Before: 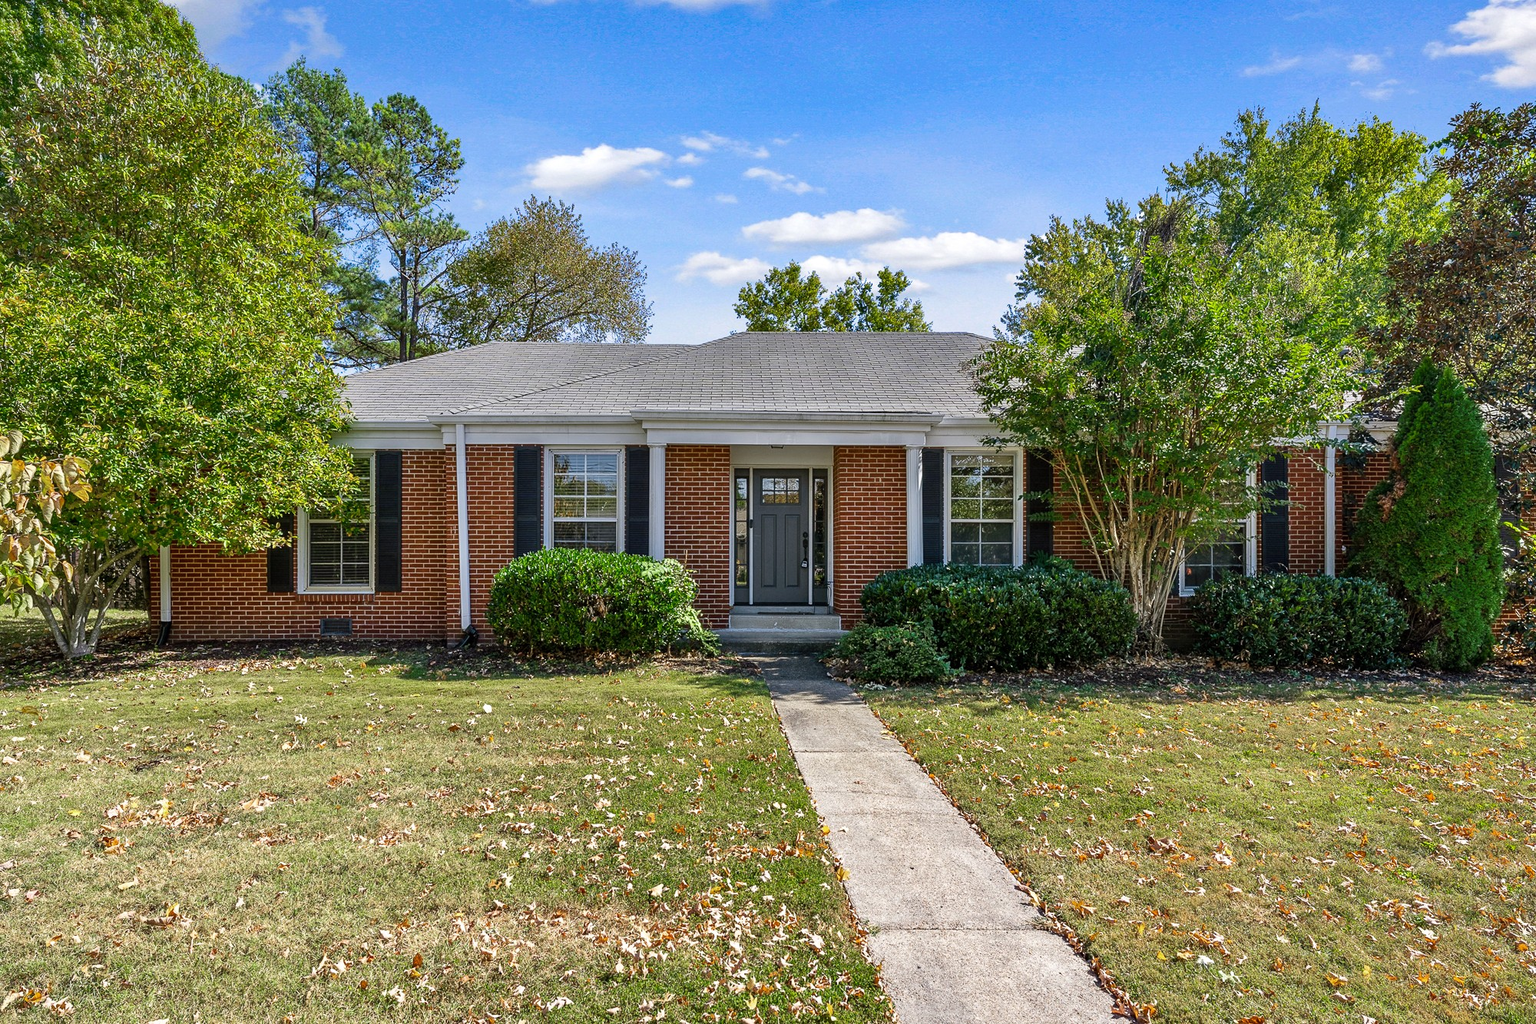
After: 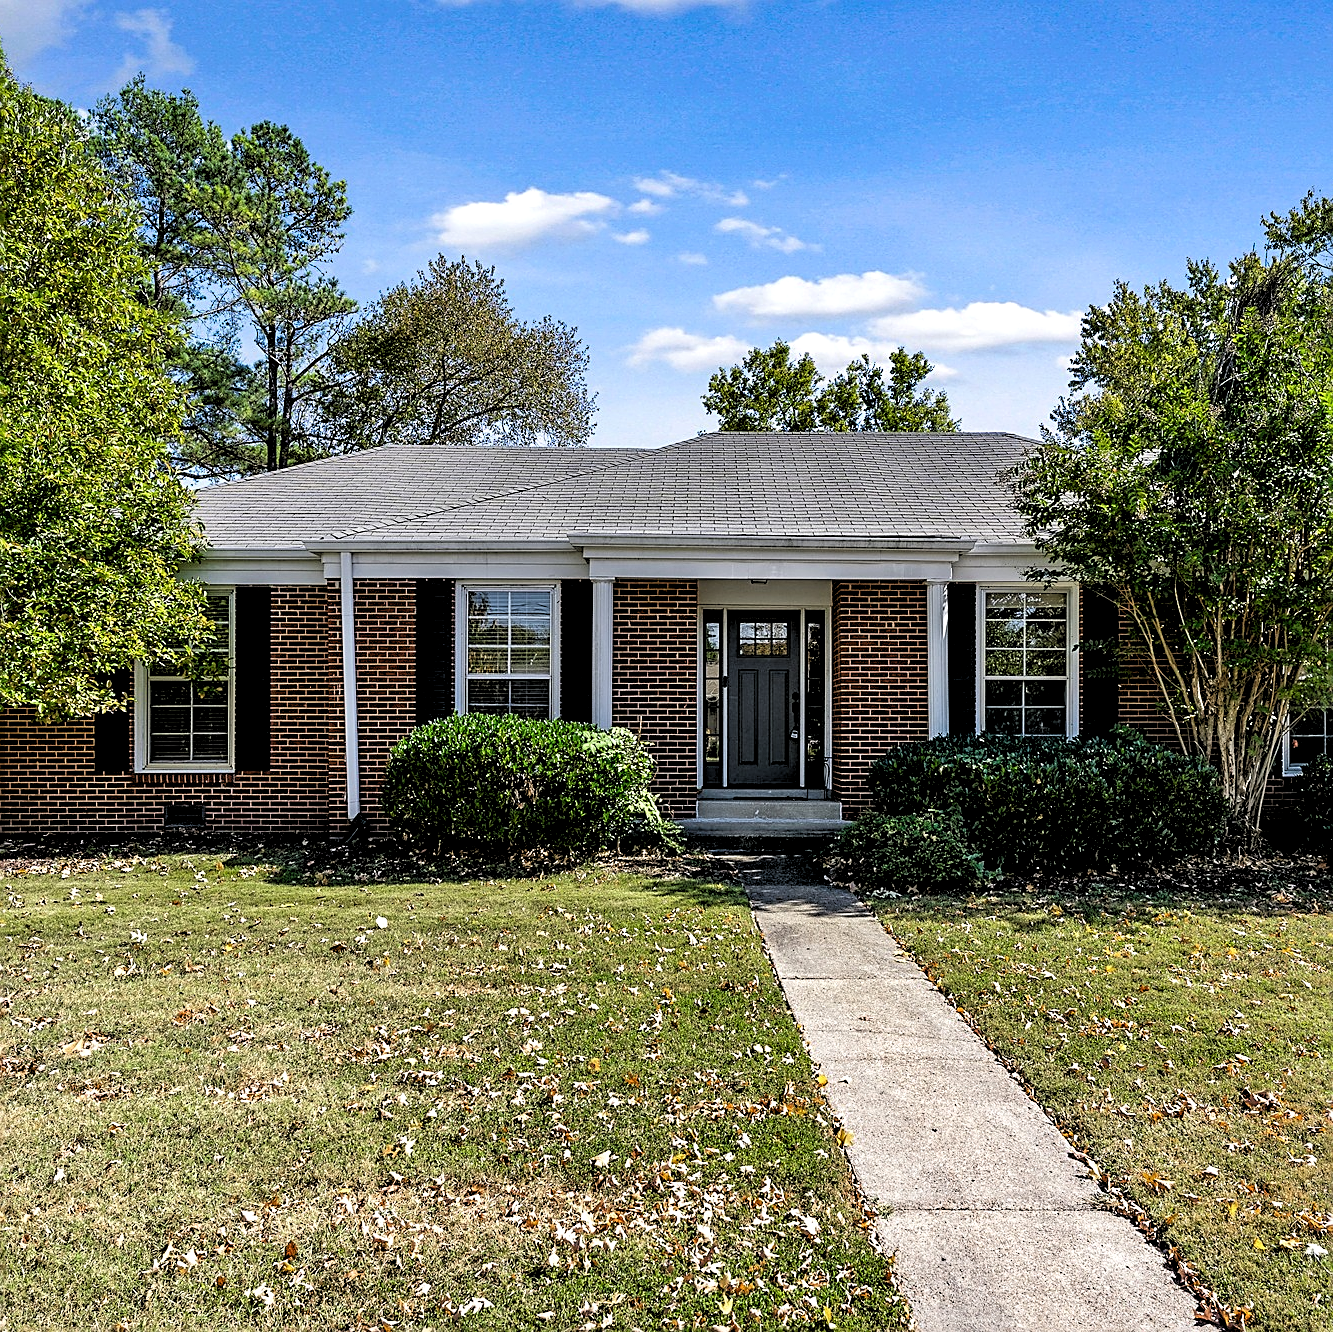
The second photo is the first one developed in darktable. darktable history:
crop and rotate: left 12.673%, right 20.66%
rgb levels: levels [[0.034, 0.472, 0.904], [0, 0.5, 1], [0, 0.5, 1]]
sharpen: on, module defaults
